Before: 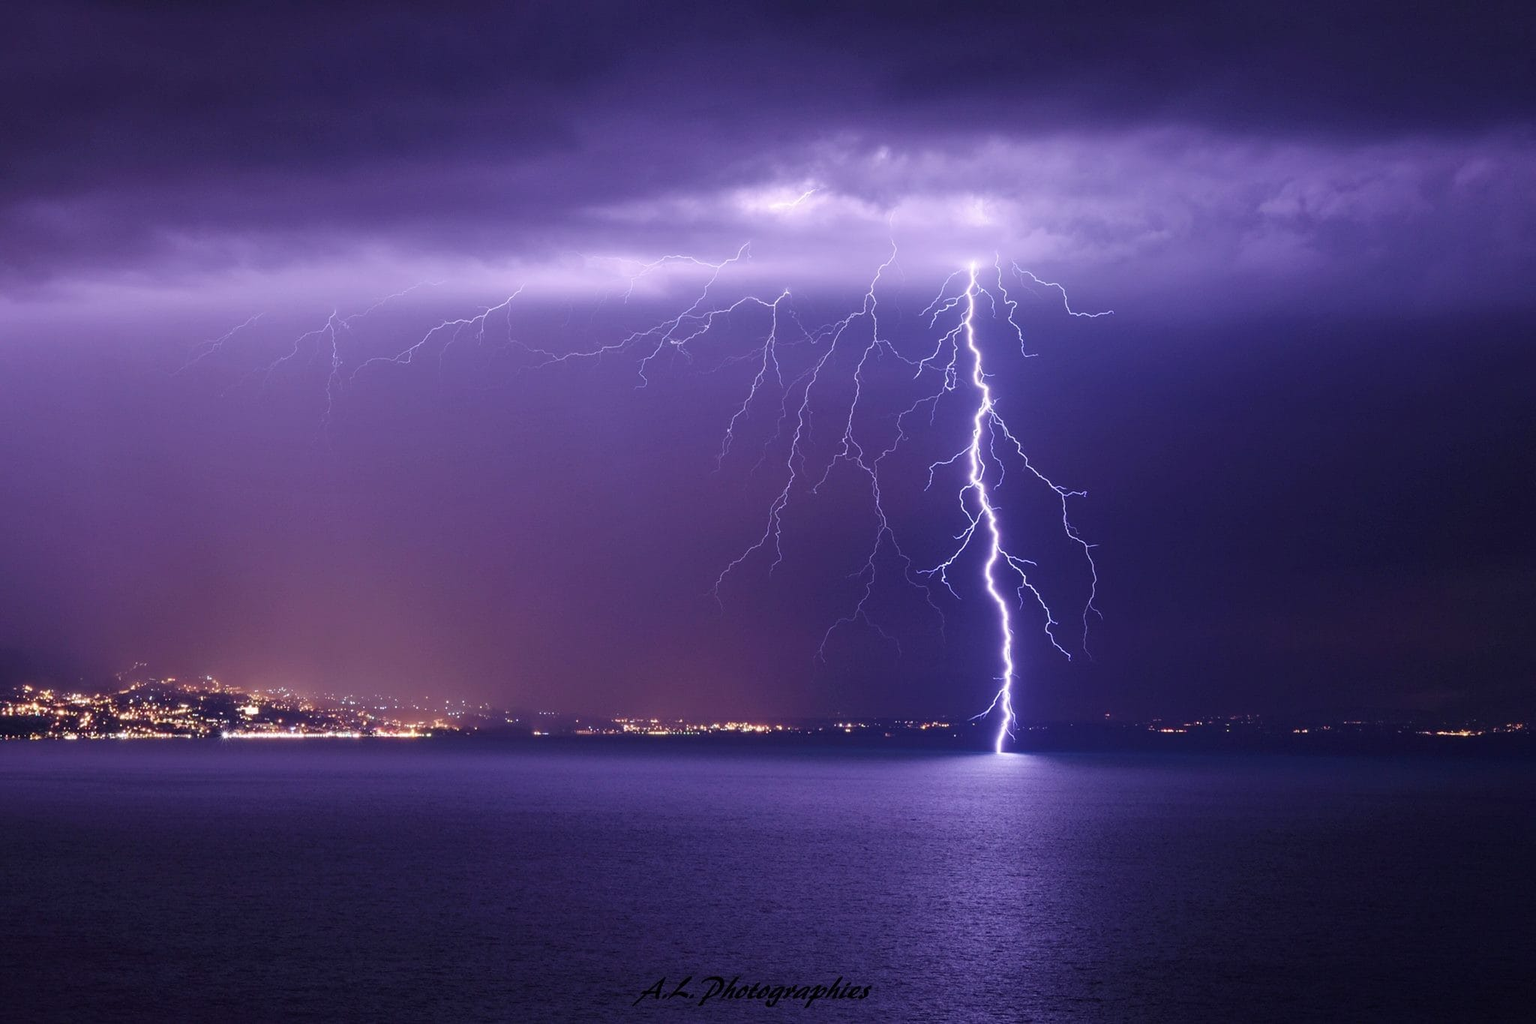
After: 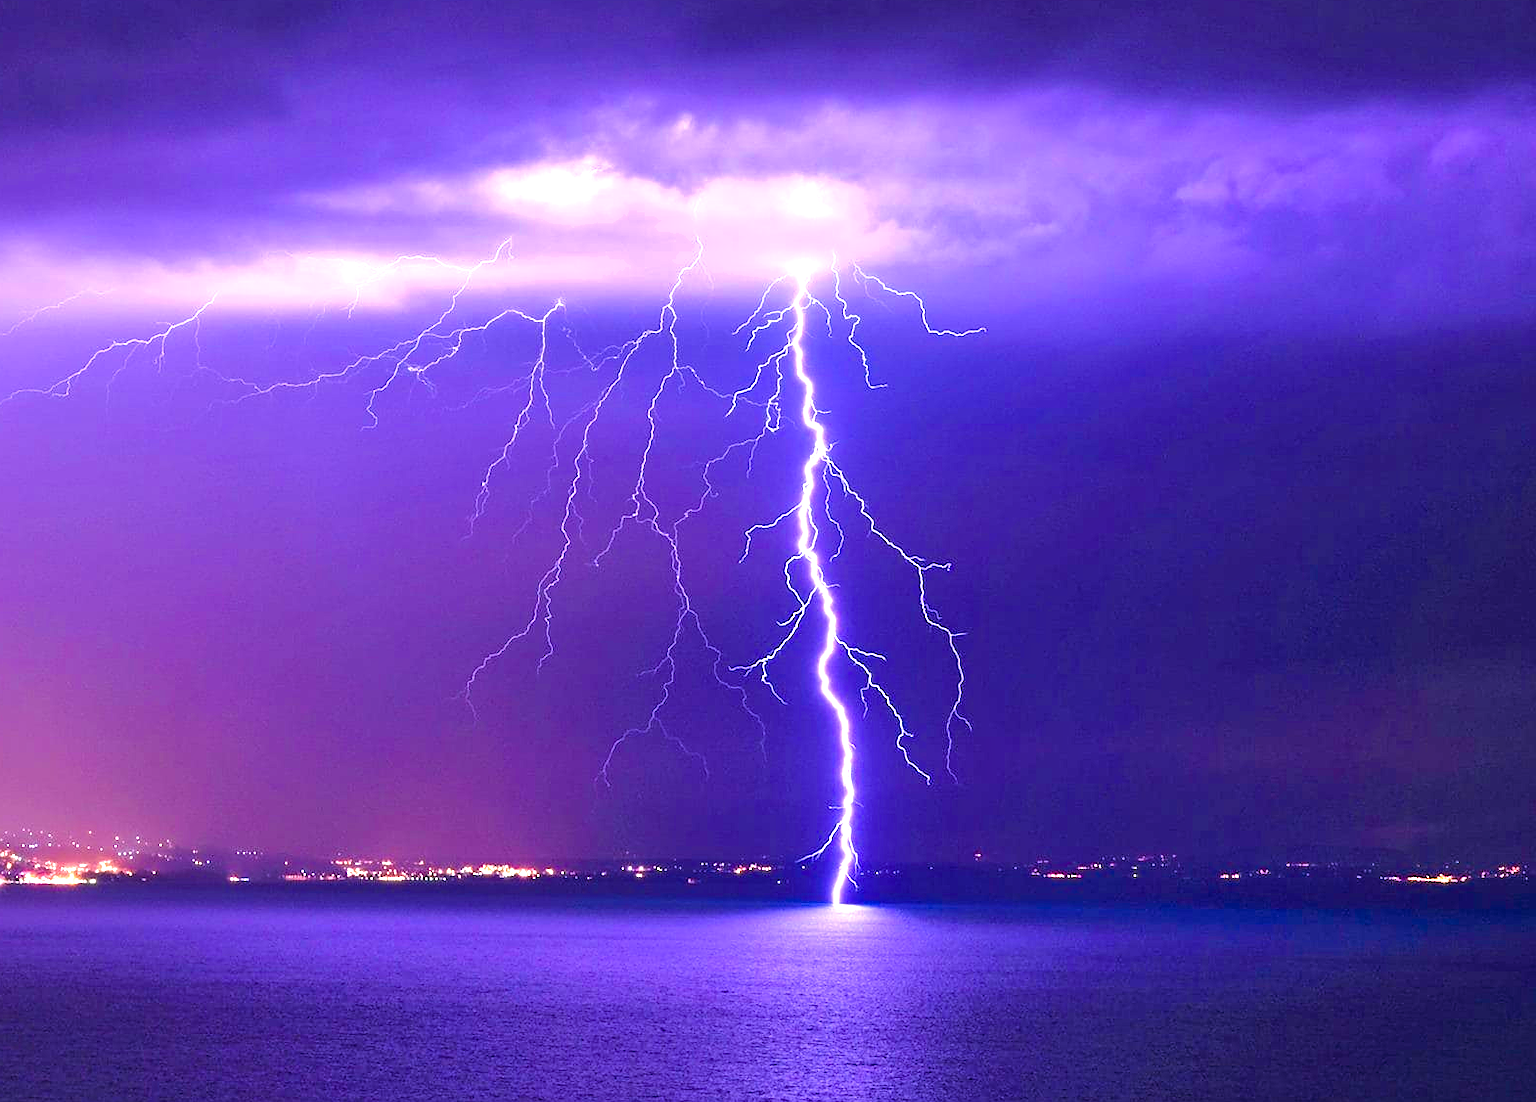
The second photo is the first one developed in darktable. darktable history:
crop: left 23.292%, top 5.835%, bottom 11.582%
sharpen: radius 1.043
exposure: black level correction 0, exposure 0.931 EV, compensate exposure bias true, compensate highlight preservation false
color correction: highlights b* 0.004
color balance rgb: global offset › luminance 0.261%, perceptual saturation grading › global saturation 43.077%, global vibrance 31.623%
tone equalizer: -8 EV -0.421 EV, -7 EV -0.375 EV, -6 EV -0.297 EV, -5 EV -0.246 EV, -3 EV 0.233 EV, -2 EV 0.319 EV, -1 EV 0.373 EV, +0 EV 0.44 EV, edges refinement/feathering 500, mask exposure compensation -1.57 EV, preserve details no
color zones: curves: ch0 [(0, 0.465) (0.092, 0.596) (0.289, 0.464) (0.429, 0.453) (0.571, 0.464) (0.714, 0.455) (0.857, 0.462) (1, 0.465)]
shadows and highlights: soften with gaussian
